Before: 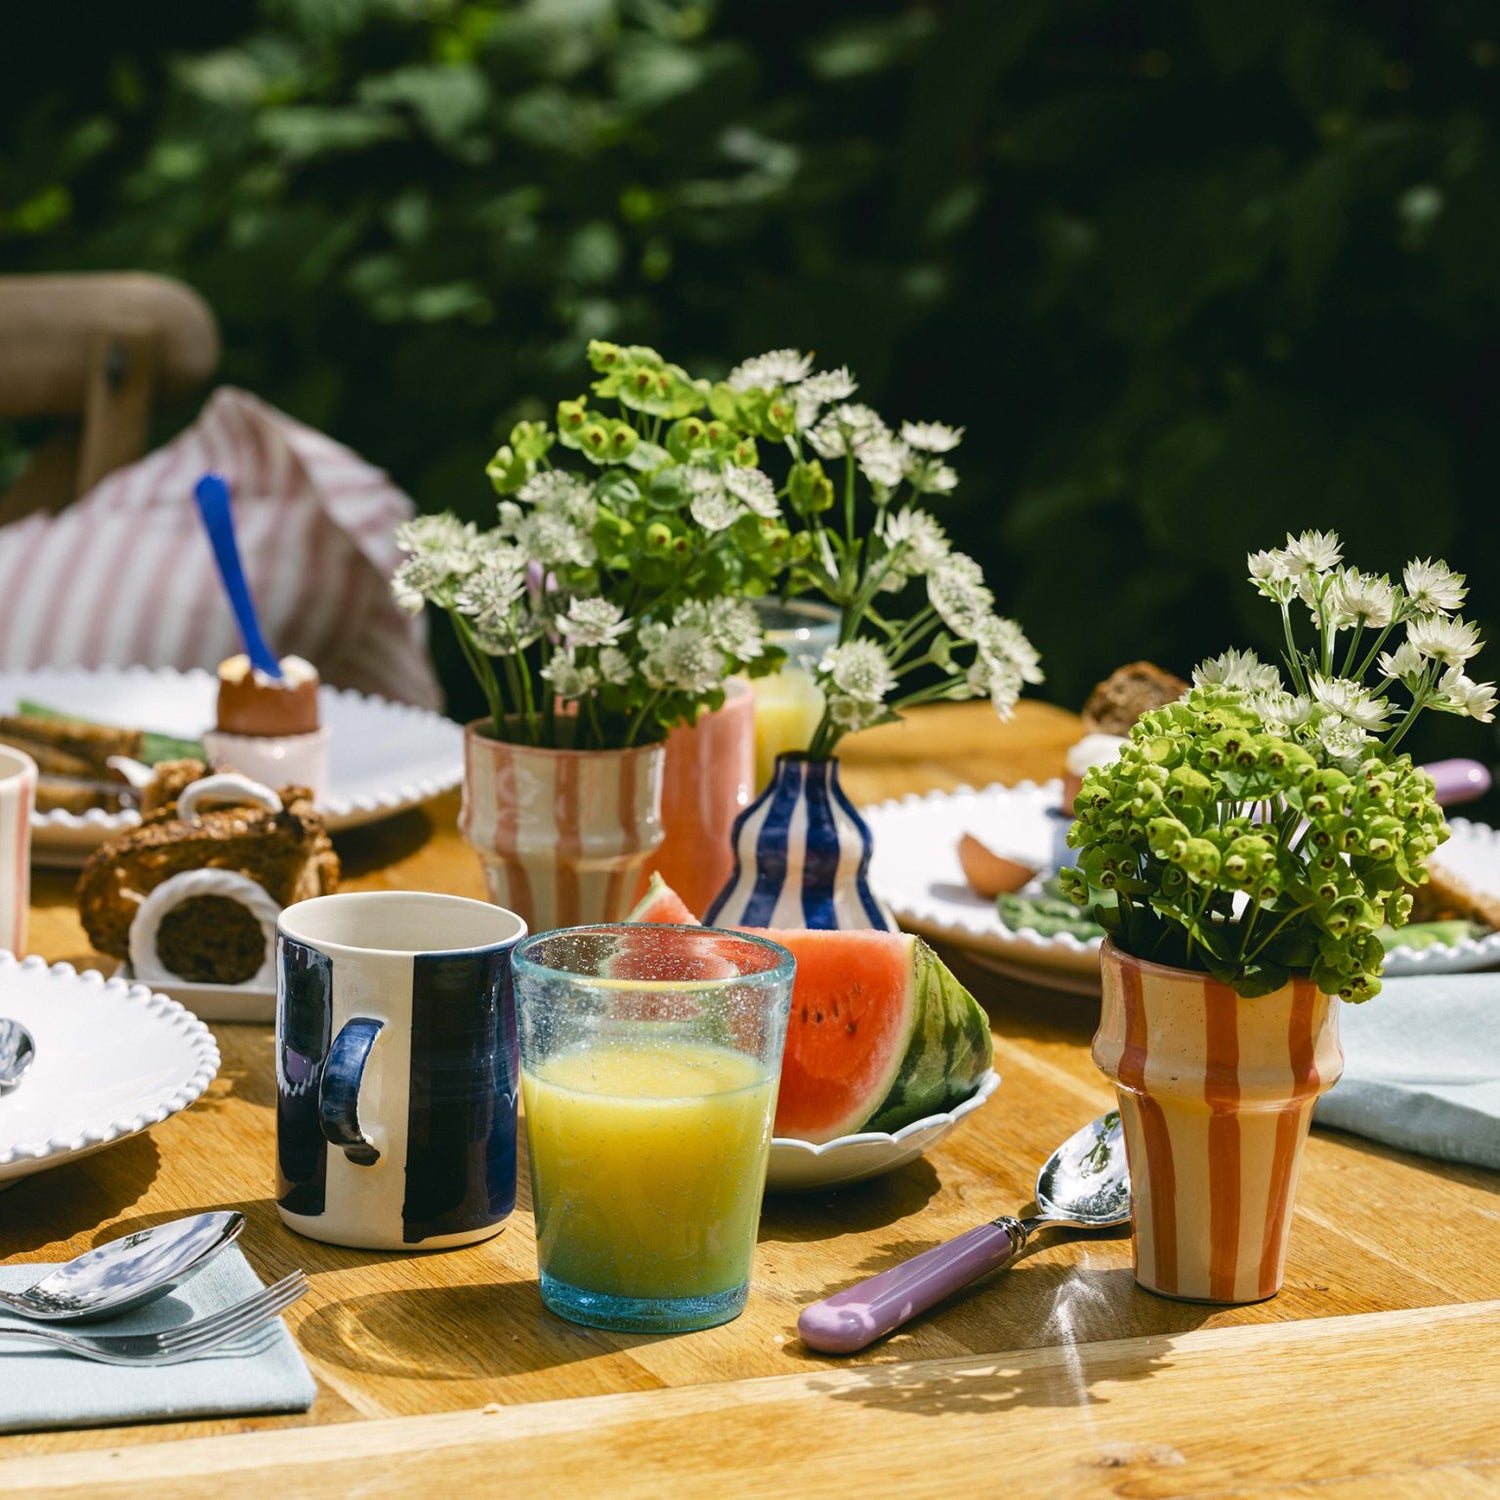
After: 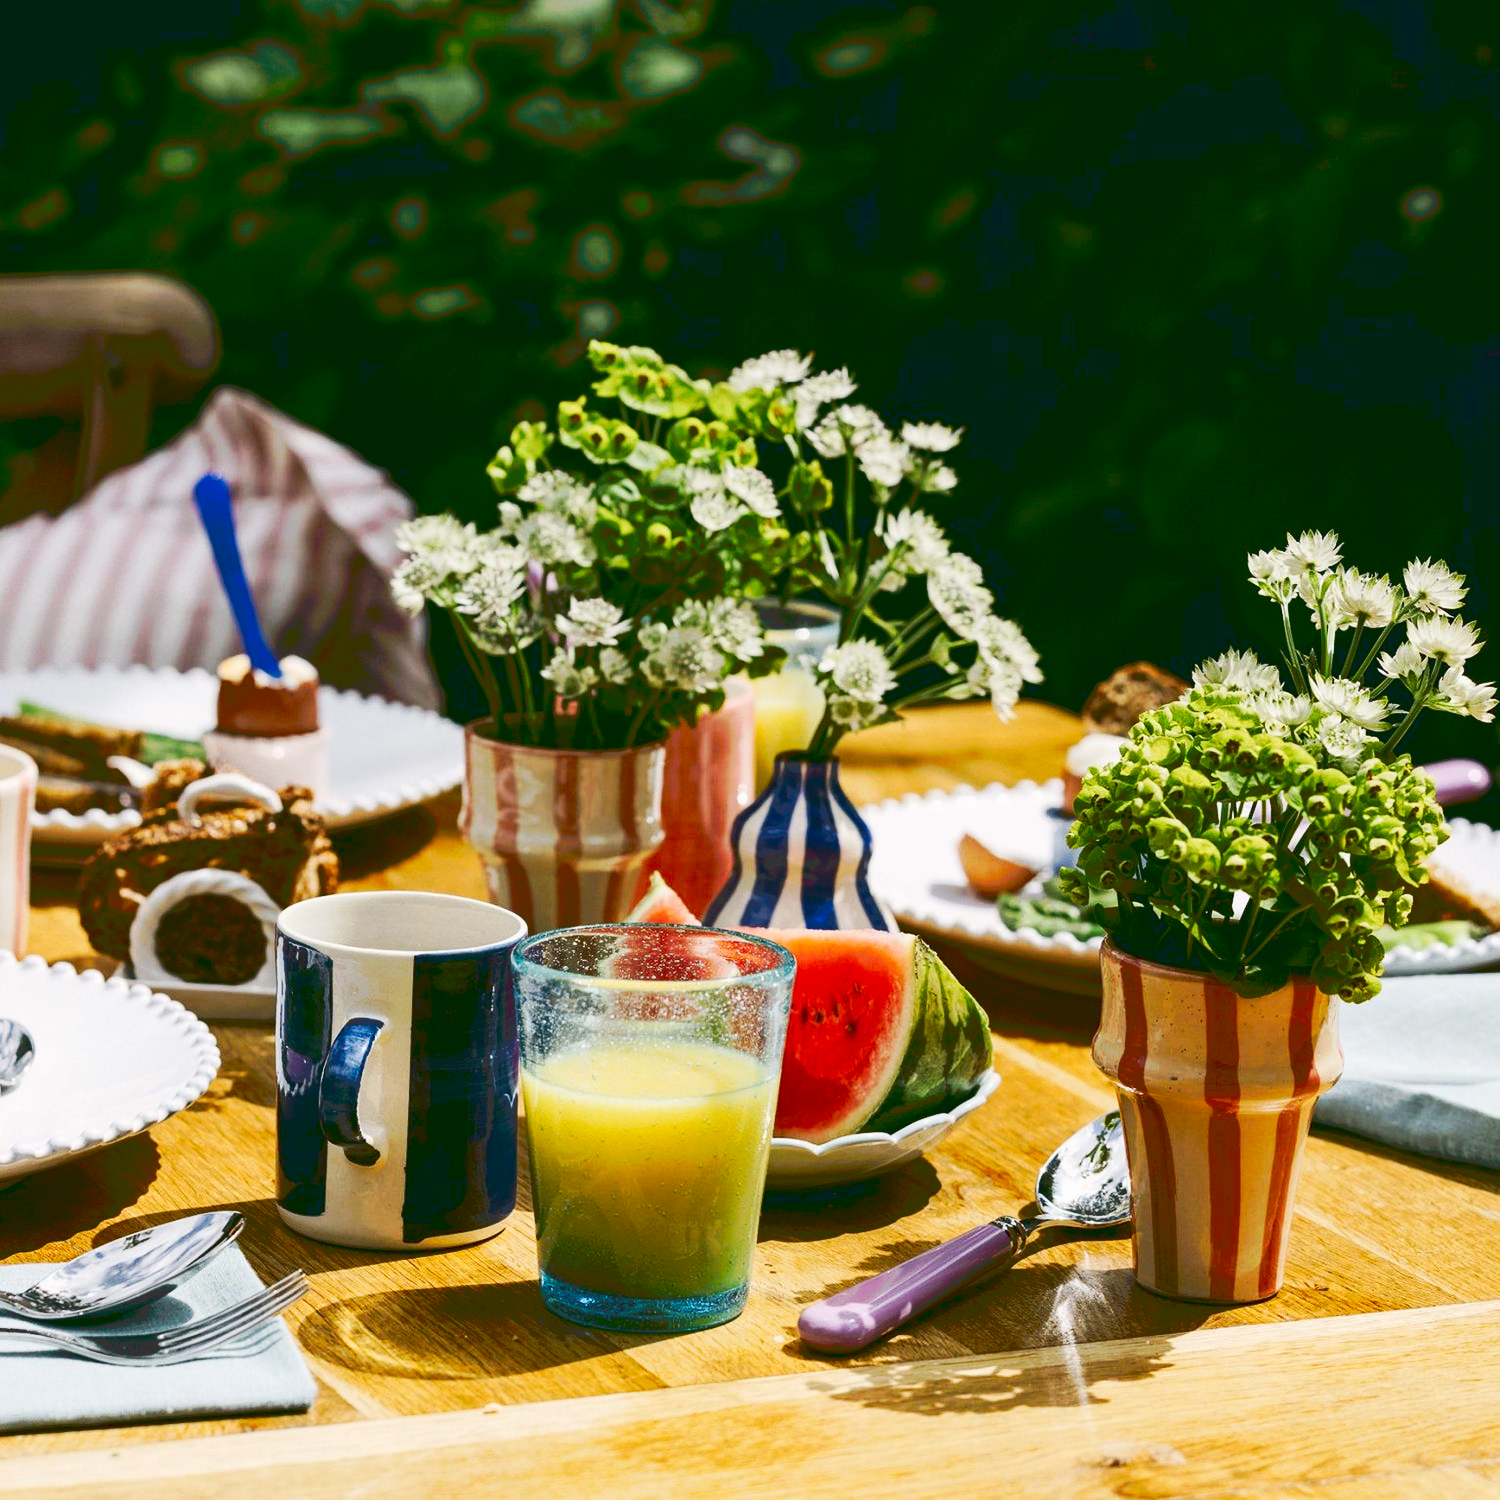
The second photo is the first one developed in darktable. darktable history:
tone curve: curves: ch0 [(0, 0) (0.003, 0.055) (0.011, 0.111) (0.025, 0.126) (0.044, 0.169) (0.069, 0.215) (0.1, 0.199) (0.136, 0.207) (0.177, 0.259) (0.224, 0.327) (0.277, 0.361) (0.335, 0.431) (0.399, 0.501) (0.468, 0.589) (0.543, 0.683) (0.623, 0.73) (0.709, 0.796) (0.801, 0.863) (0.898, 0.921) (1, 1)], preserve colors none
contrast brightness saturation: contrast 0.22, brightness -0.19, saturation 0.24
exposure: exposure -0.041 EV, compensate highlight preservation false
